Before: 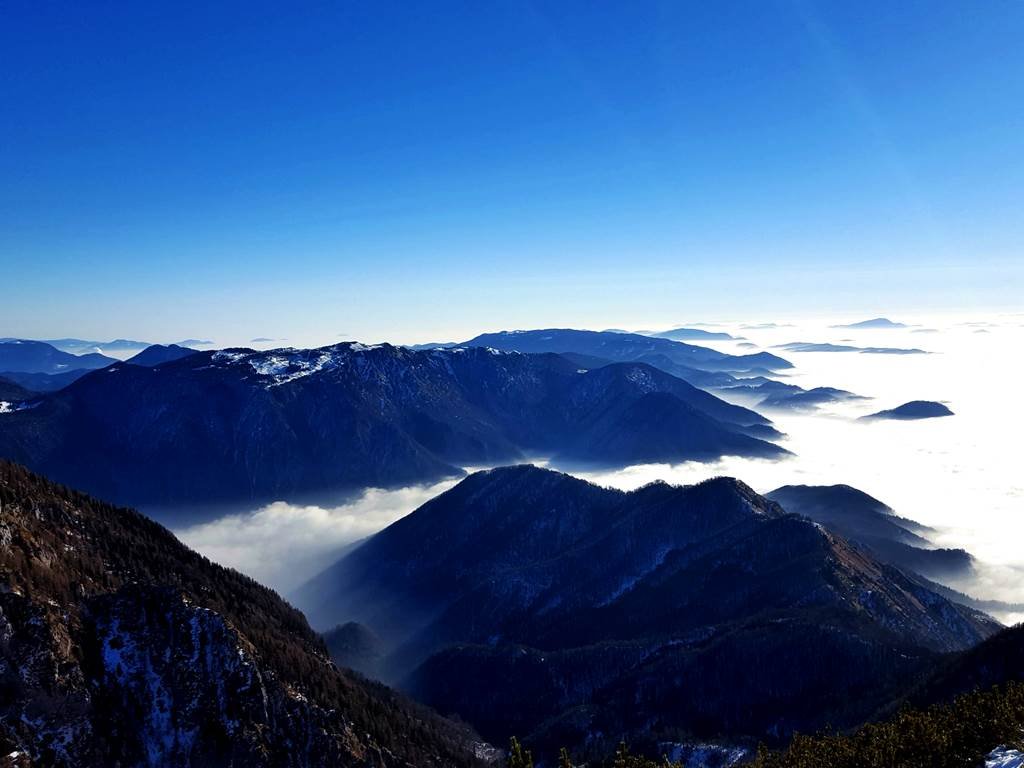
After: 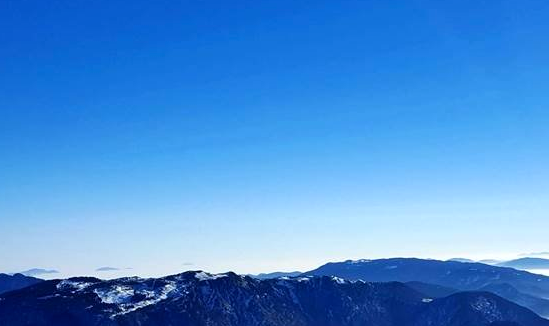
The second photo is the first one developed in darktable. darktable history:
color calibration: x 0.355, y 0.368, temperature 4708.18 K
crop: left 15.159%, top 9.299%, right 31.183%, bottom 48.223%
shadows and highlights: shadows 52.52, soften with gaussian
